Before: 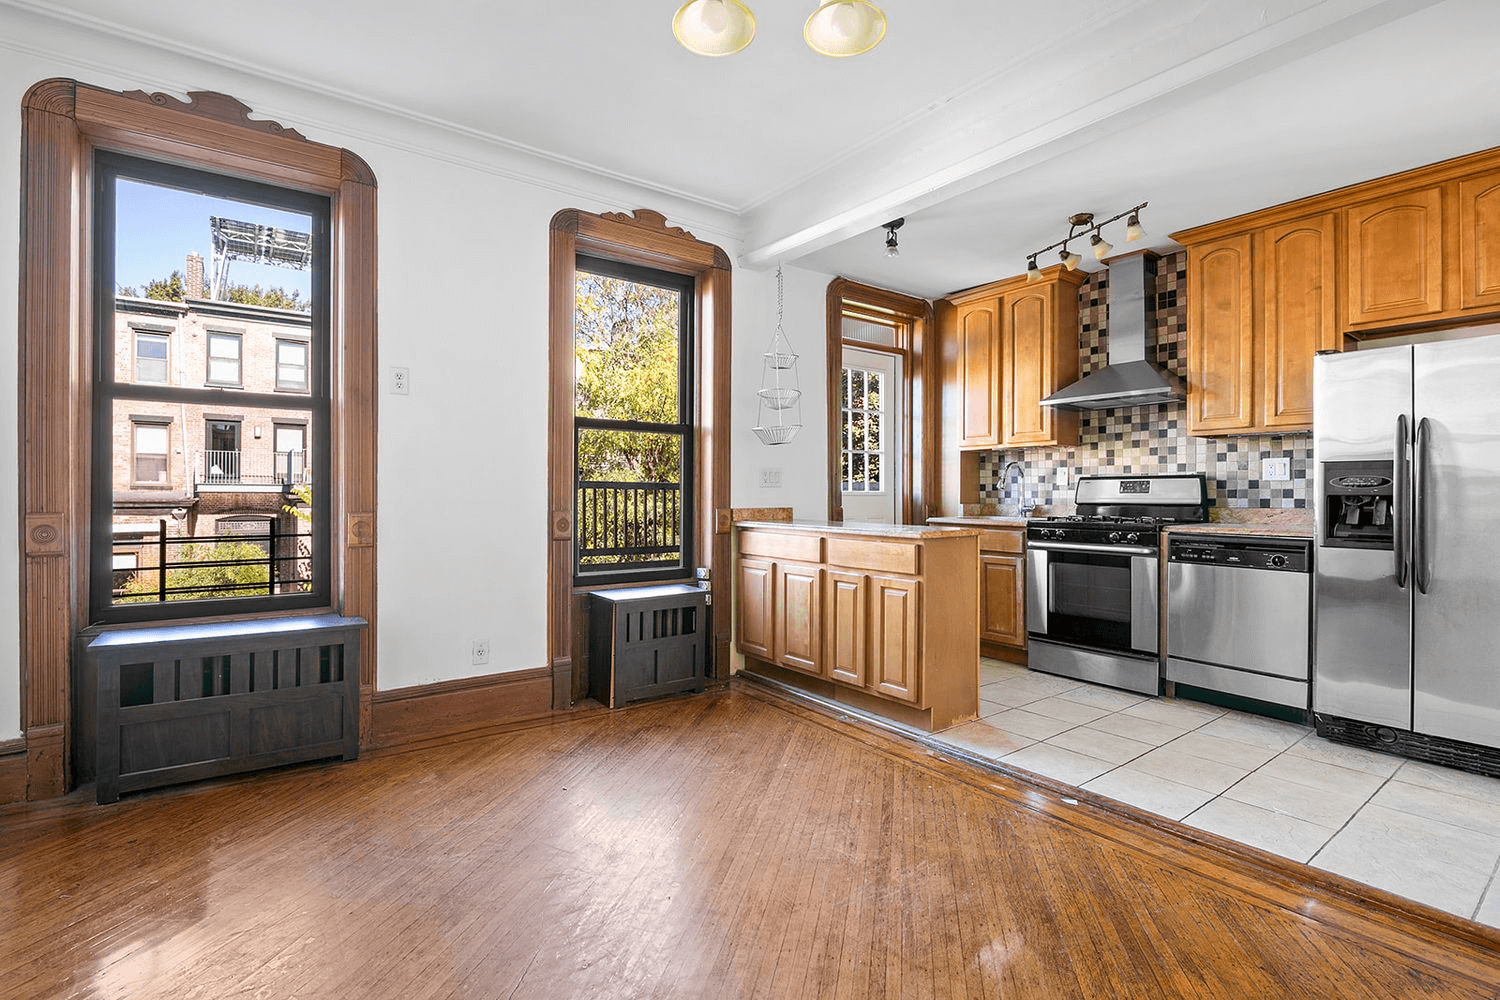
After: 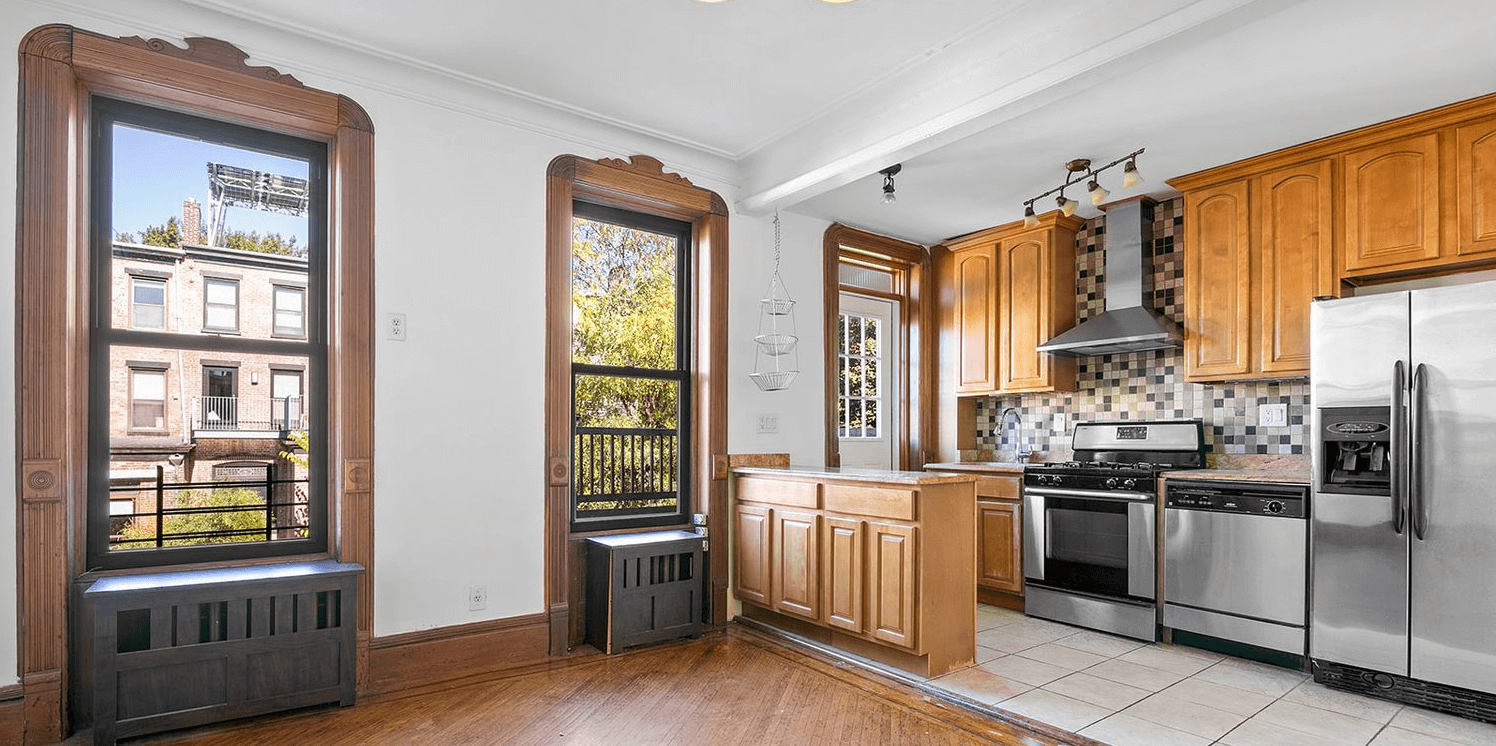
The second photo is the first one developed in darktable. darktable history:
crop: left 0.264%, top 5.477%, bottom 19.859%
shadows and highlights: shadows 25.28, highlights -25.76, highlights color adjustment 0.743%
